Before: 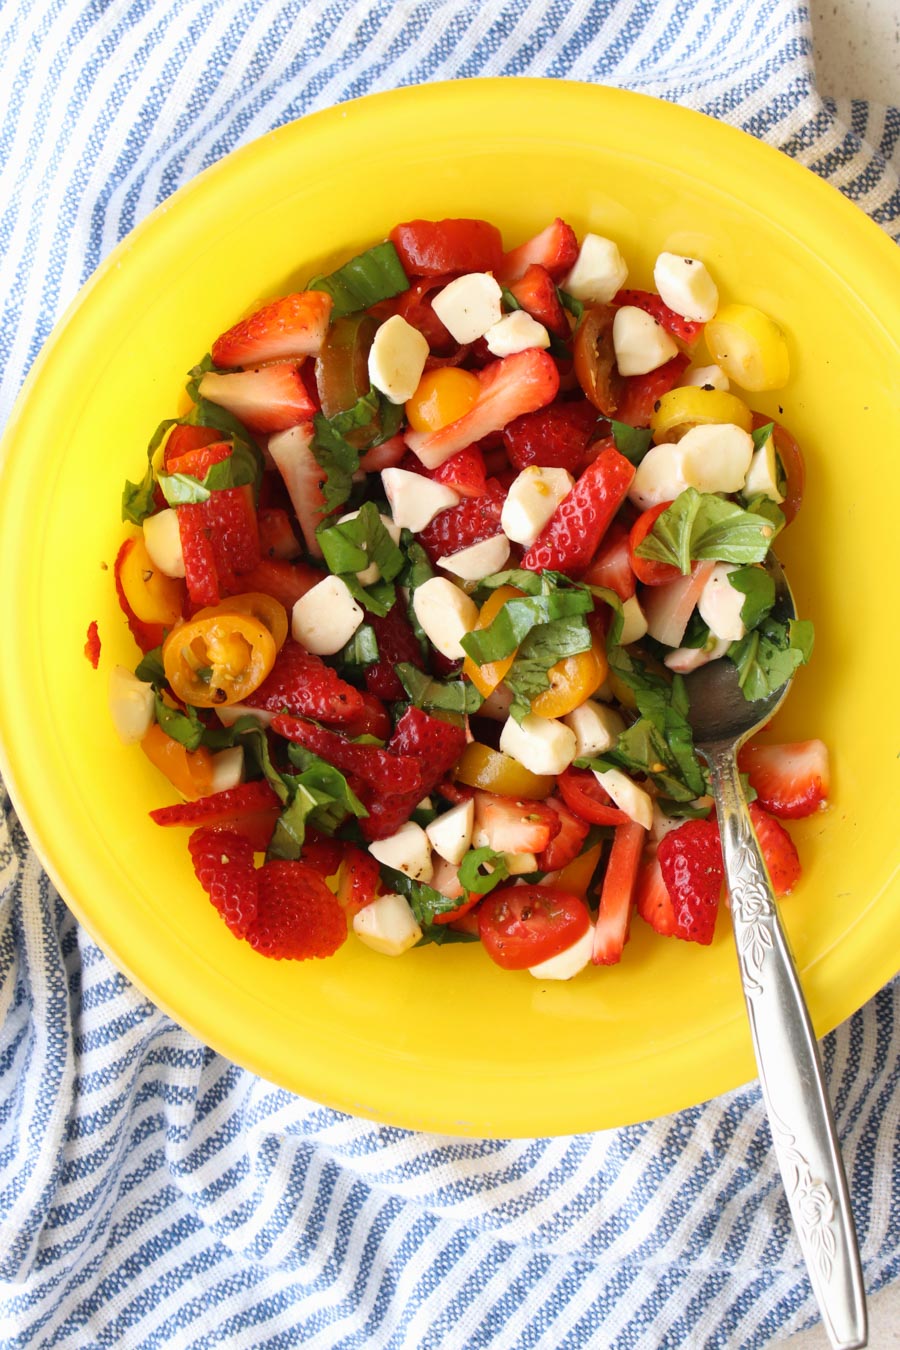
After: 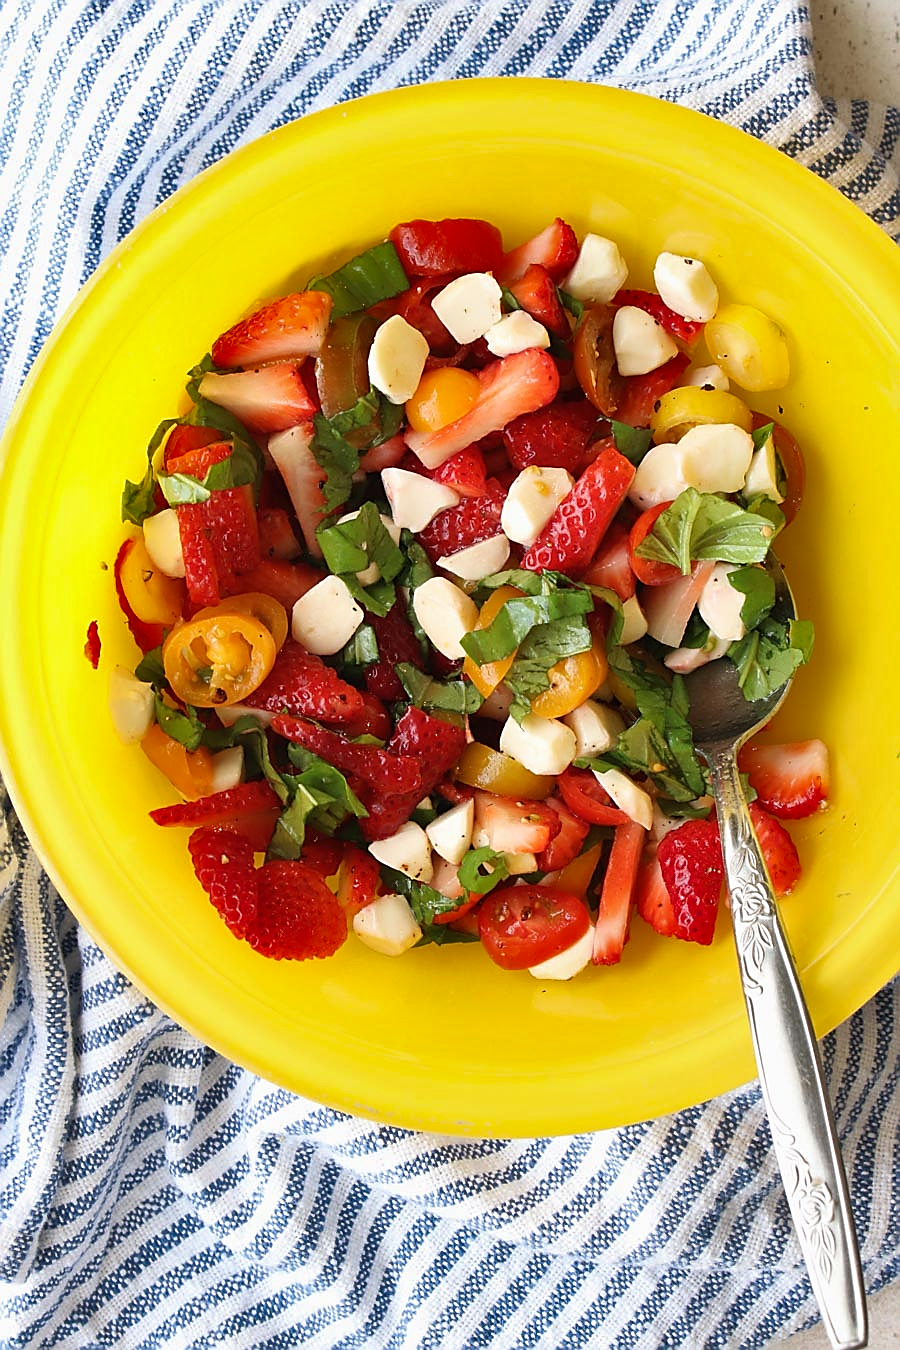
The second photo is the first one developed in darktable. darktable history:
sharpen: radius 1.4, amount 1.25, threshold 0.7
shadows and highlights: soften with gaussian
